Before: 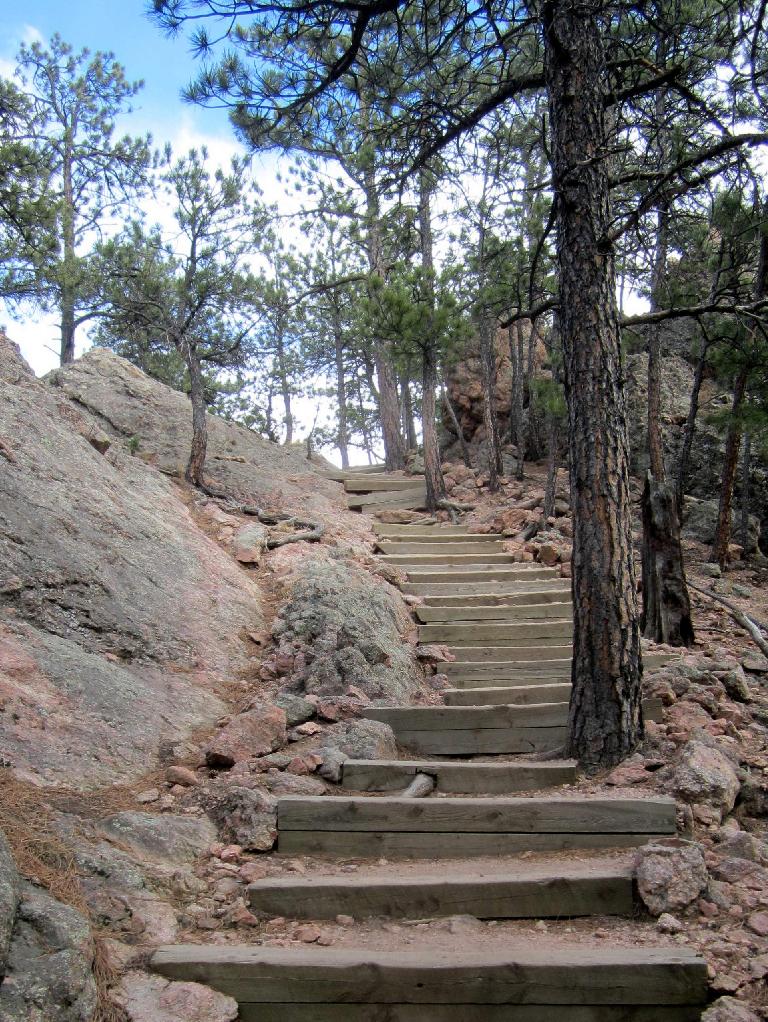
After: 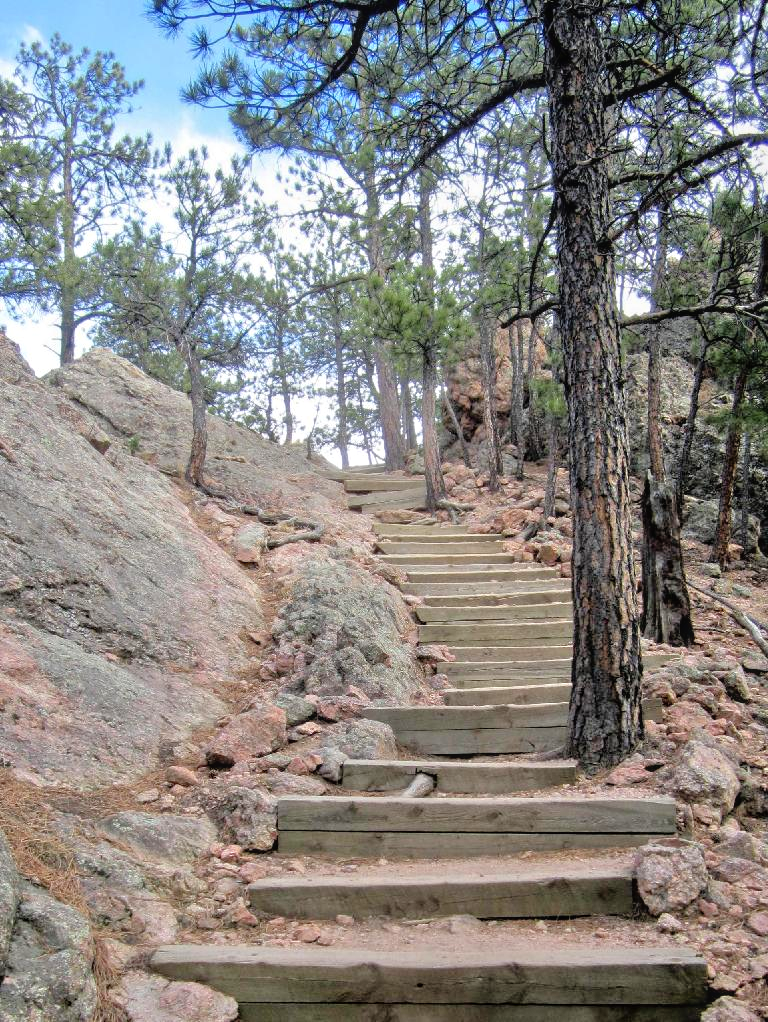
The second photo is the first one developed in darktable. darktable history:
local contrast: detail 110%
tone equalizer: -7 EV 0.15 EV, -6 EV 0.6 EV, -5 EV 1.15 EV, -4 EV 1.33 EV, -3 EV 1.15 EV, -2 EV 0.6 EV, -1 EV 0.15 EV, mask exposure compensation -0.5 EV
